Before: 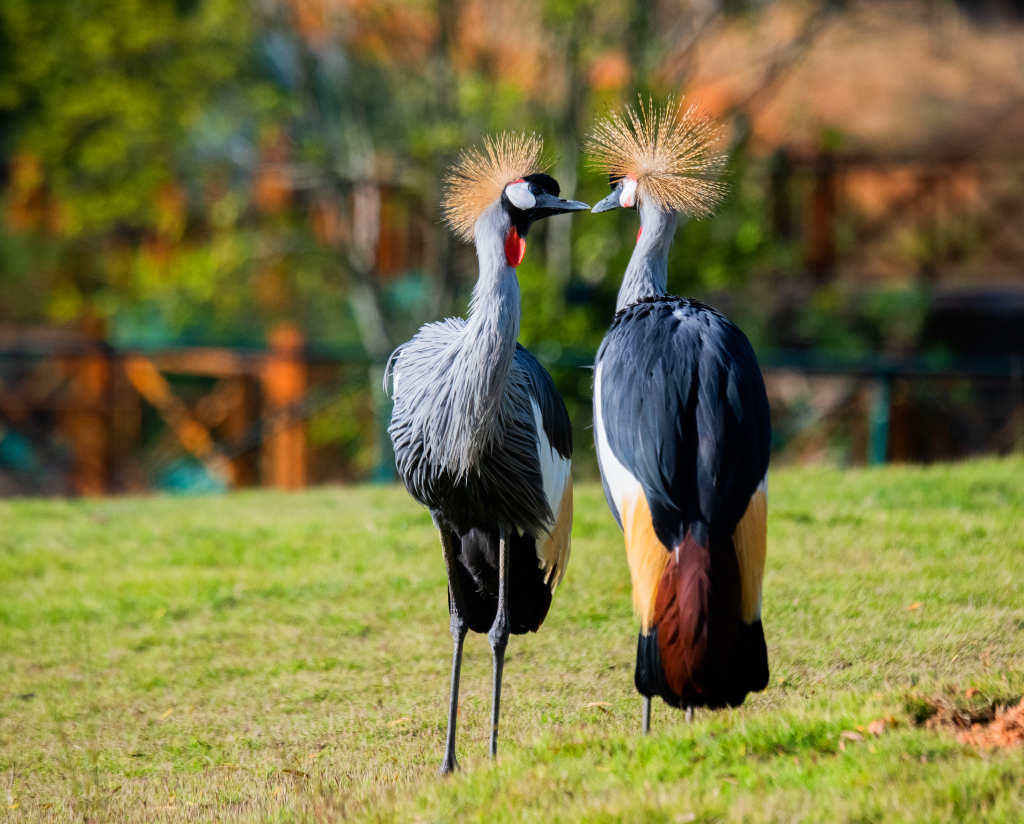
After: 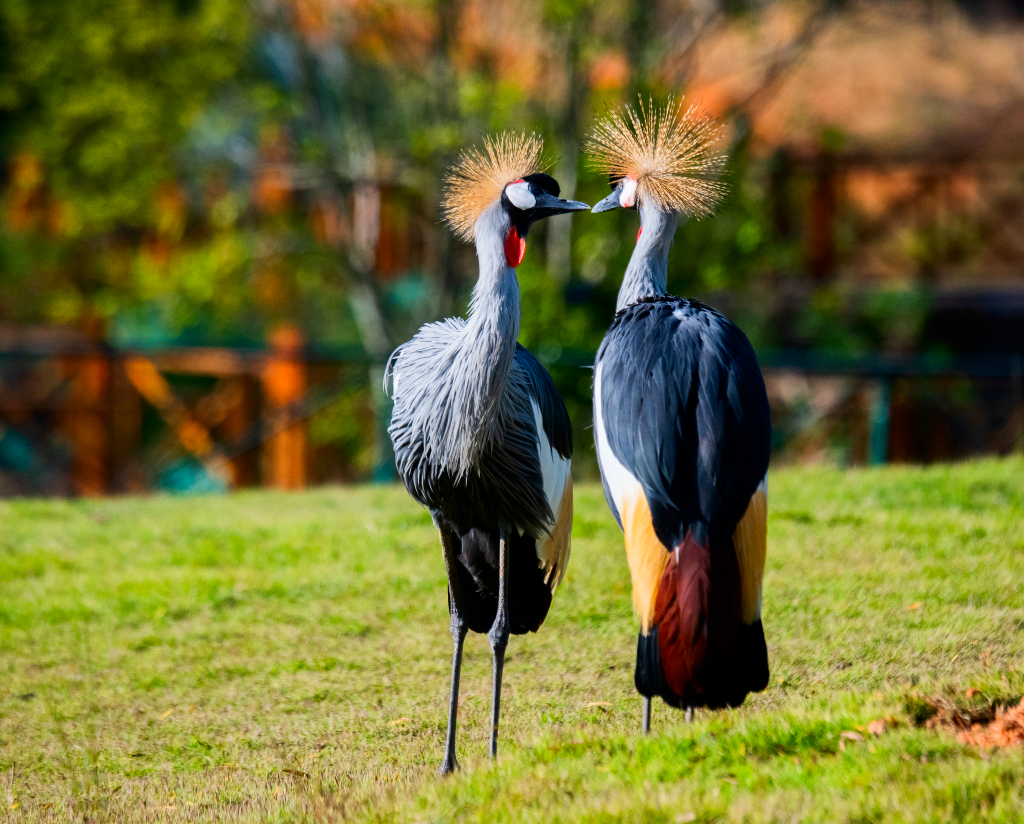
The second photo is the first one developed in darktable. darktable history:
contrast brightness saturation: contrast 0.13, brightness -0.05, saturation 0.16
shadows and highlights: shadows 29.61, highlights -30.47, low approximation 0.01, soften with gaussian
